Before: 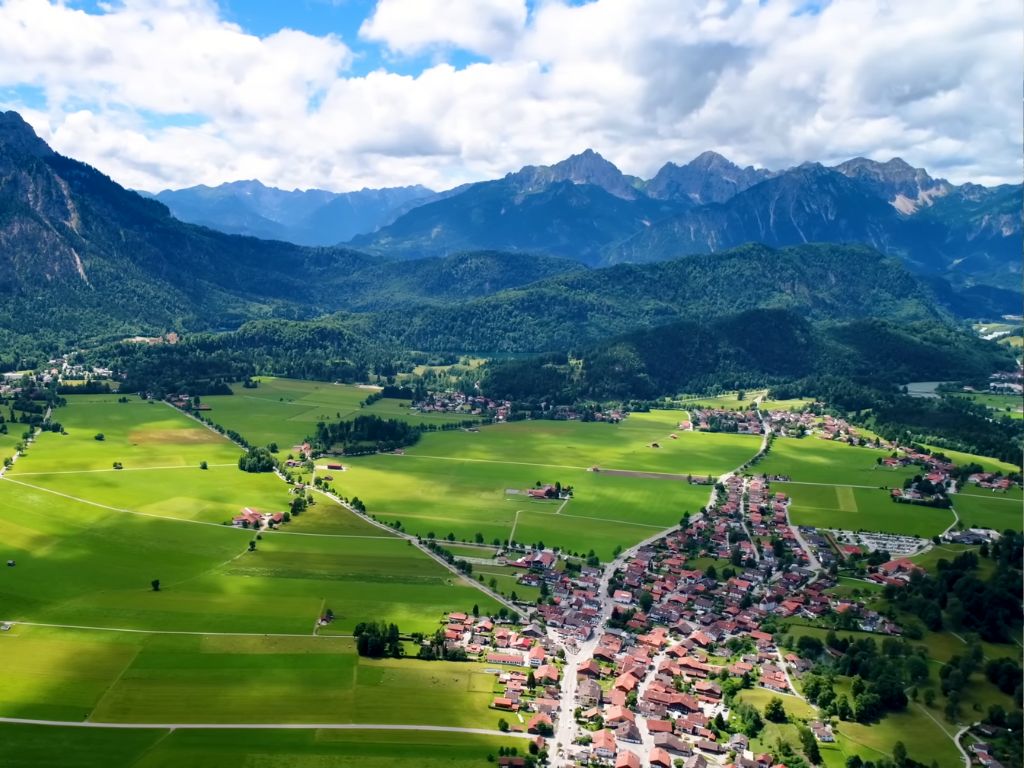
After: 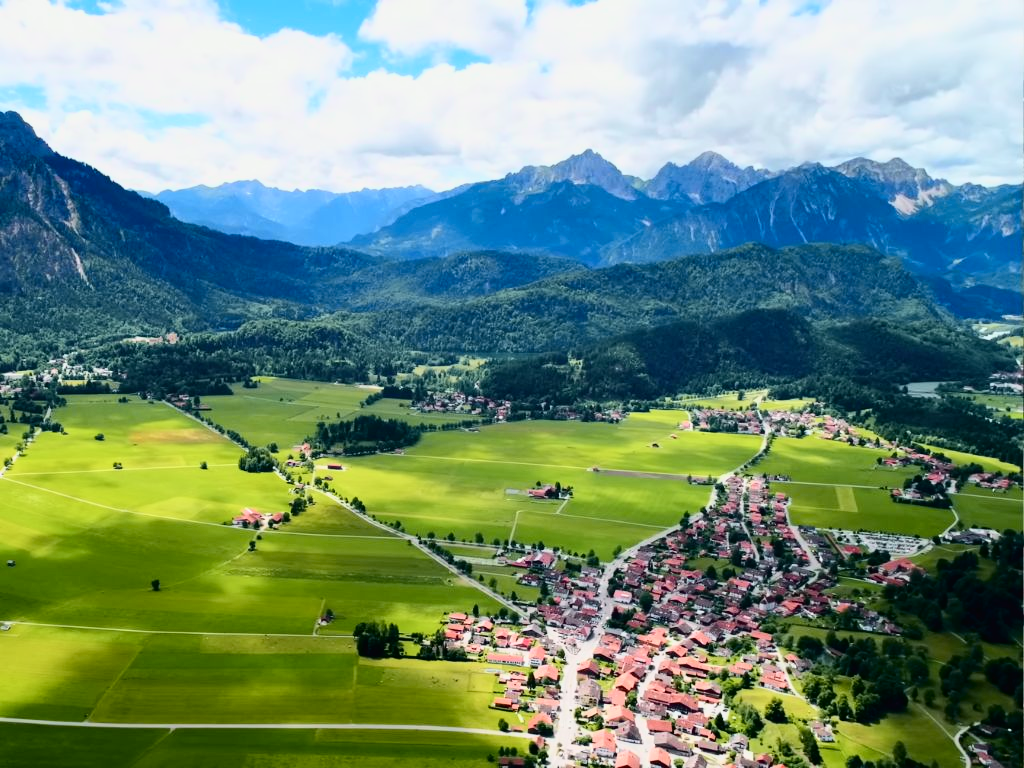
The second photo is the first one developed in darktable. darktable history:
tone curve: curves: ch0 [(0, 0.012) (0.031, 0.02) (0.12, 0.083) (0.193, 0.171) (0.277, 0.279) (0.45, 0.52) (0.568, 0.676) (0.678, 0.777) (0.875, 0.92) (1, 0.965)]; ch1 [(0, 0) (0.243, 0.245) (0.402, 0.41) (0.493, 0.486) (0.508, 0.507) (0.531, 0.53) (0.551, 0.564) (0.646, 0.672) (0.694, 0.732) (1, 1)]; ch2 [(0, 0) (0.249, 0.216) (0.356, 0.343) (0.424, 0.442) (0.476, 0.482) (0.498, 0.502) (0.517, 0.517) (0.532, 0.545) (0.562, 0.575) (0.614, 0.644) (0.706, 0.748) (0.808, 0.809) (0.991, 0.968)], color space Lab, independent channels, preserve colors none
